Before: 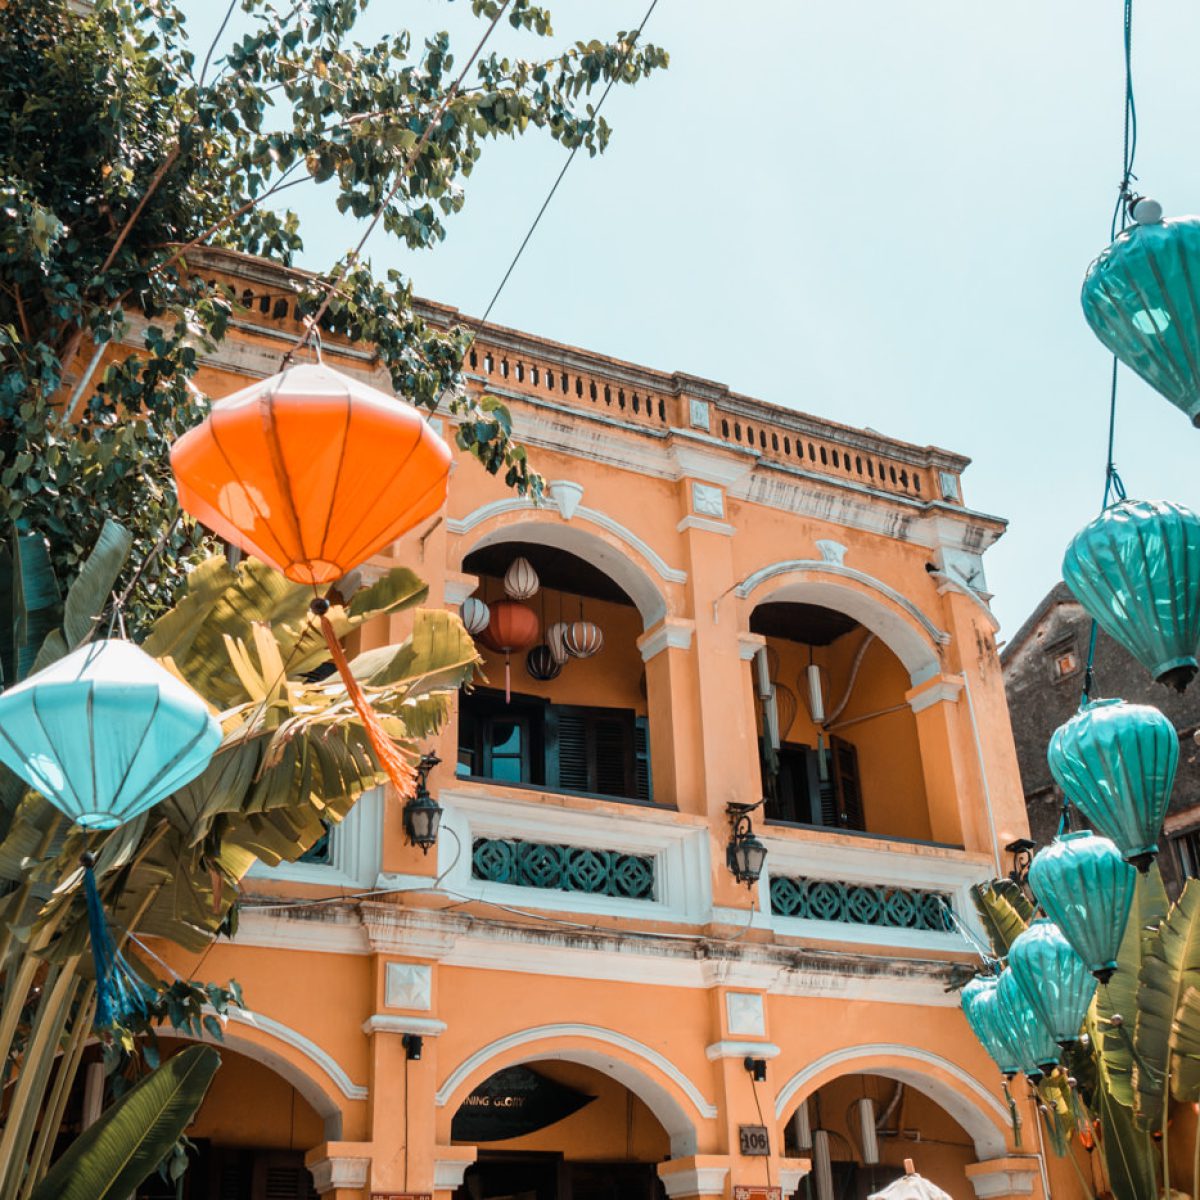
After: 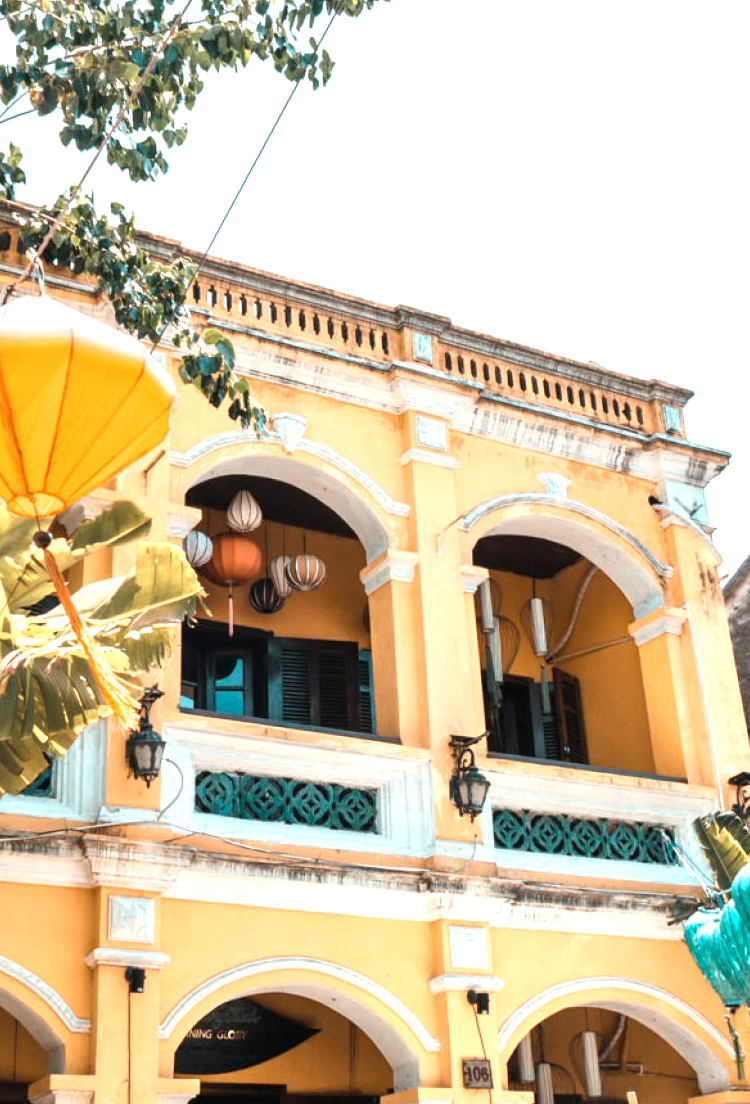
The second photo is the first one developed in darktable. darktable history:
crop and rotate: left 23.125%, top 5.643%, right 14.352%, bottom 2.336%
exposure: black level correction 0, exposure 0.897 EV, compensate highlight preservation false
color zones: curves: ch0 [(0, 0.558) (0.143, 0.548) (0.286, 0.447) (0.429, 0.259) (0.571, 0.5) (0.714, 0.5) (0.857, 0.593) (1, 0.558)]; ch1 [(0, 0.543) (0.01, 0.544) (0.12, 0.492) (0.248, 0.458) (0.5, 0.534) (0.748, 0.5) (0.99, 0.469) (1, 0.543)]; ch2 [(0, 0.507) (0.143, 0.522) (0.286, 0.505) (0.429, 0.5) (0.571, 0.5) (0.714, 0.5) (0.857, 0.5) (1, 0.507)]
